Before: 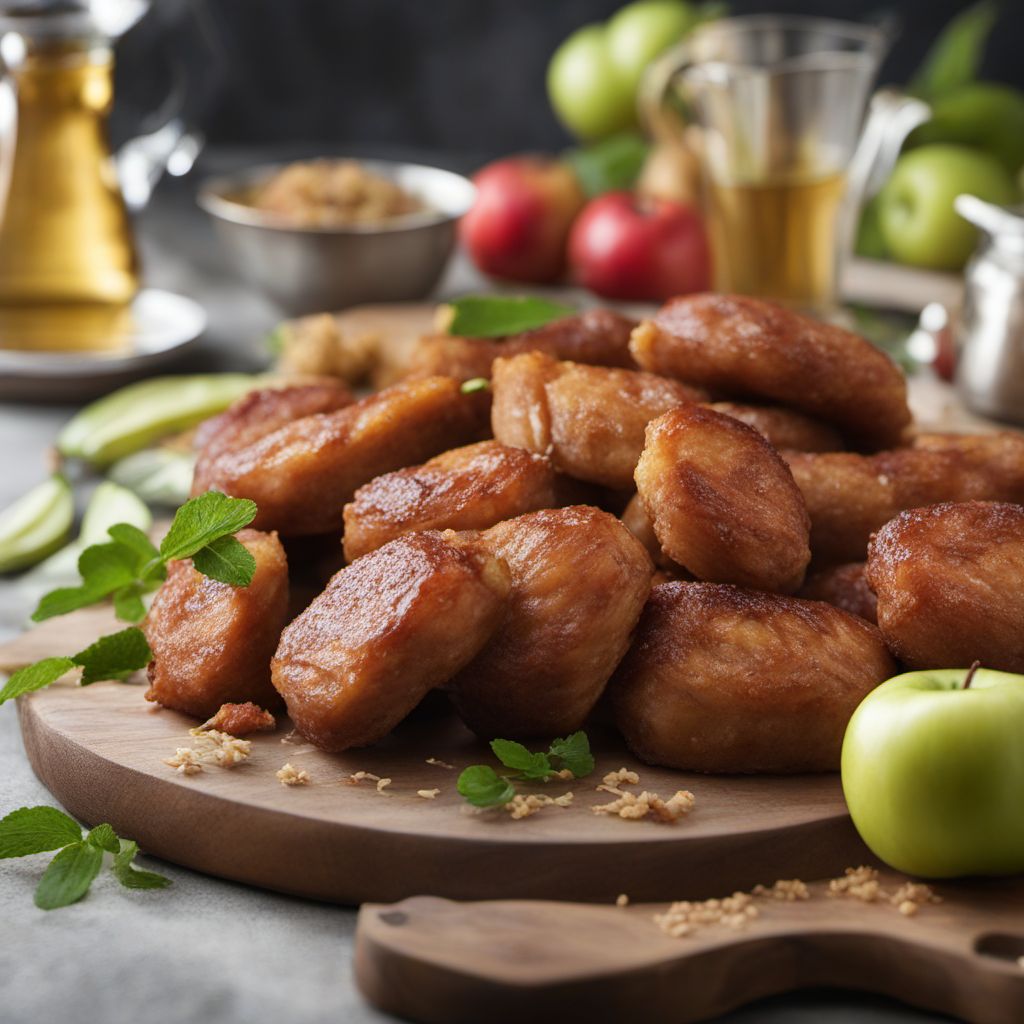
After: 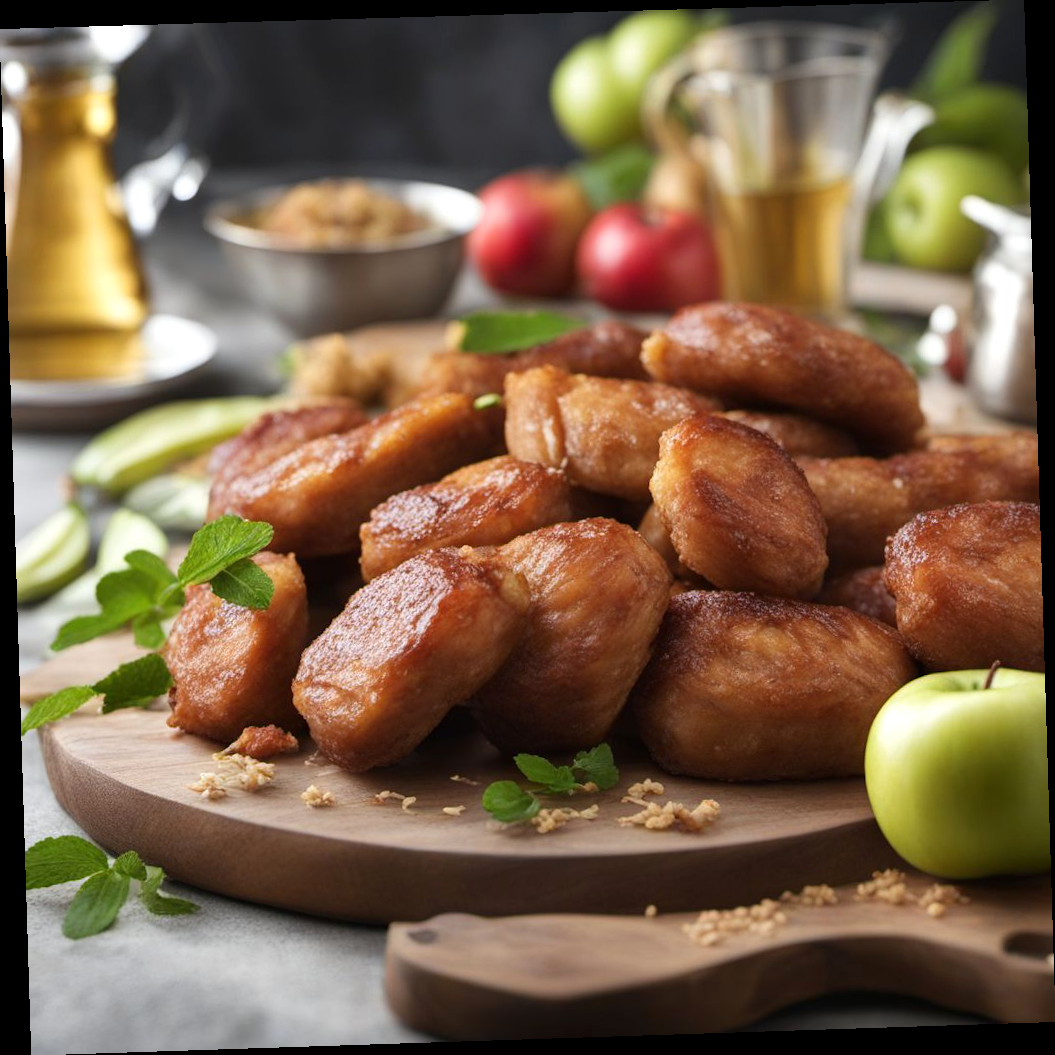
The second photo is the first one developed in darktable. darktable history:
exposure: exposure 0.2 EV, compensate highlight preservation false
rotate and perspective: rotation -1.77°, lens shift (horizontal) 0.004, automatic cropping off
